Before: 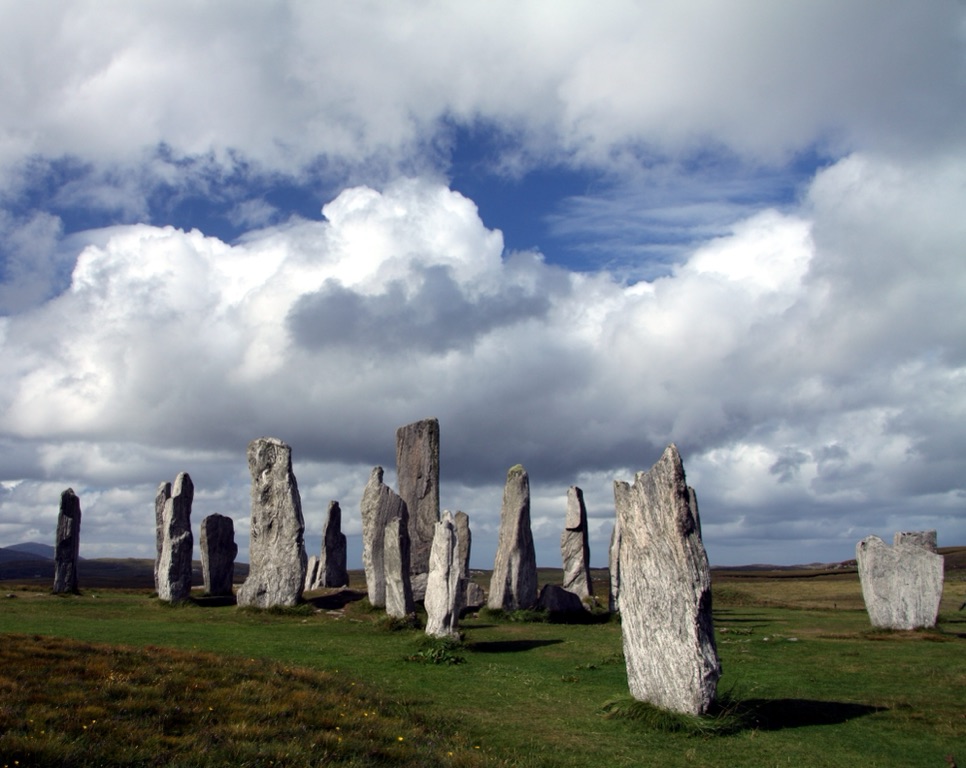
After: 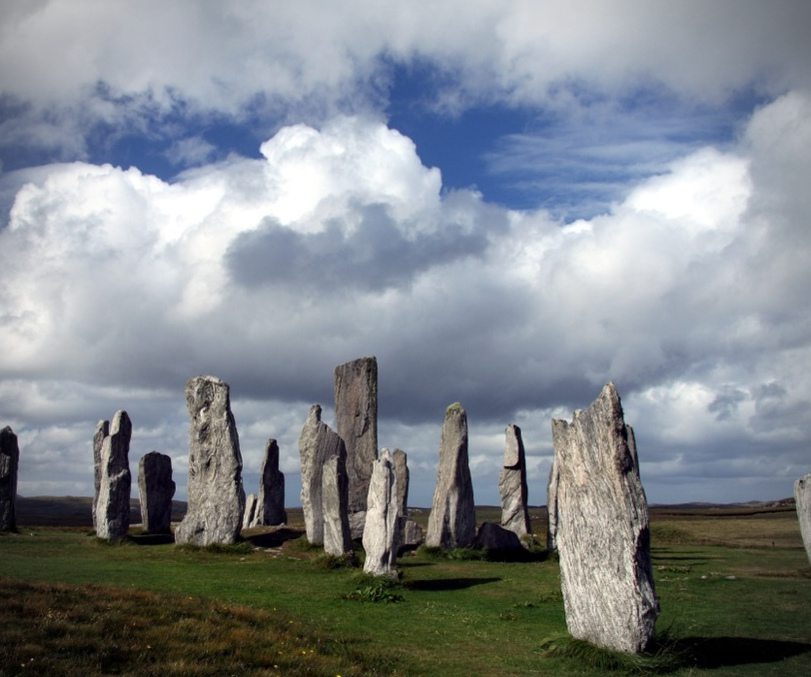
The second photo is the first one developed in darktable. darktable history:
vignetting: on, module defaults
crop: left 6.446%, top 8.188%, right 9.538%, bottom 3.548%
